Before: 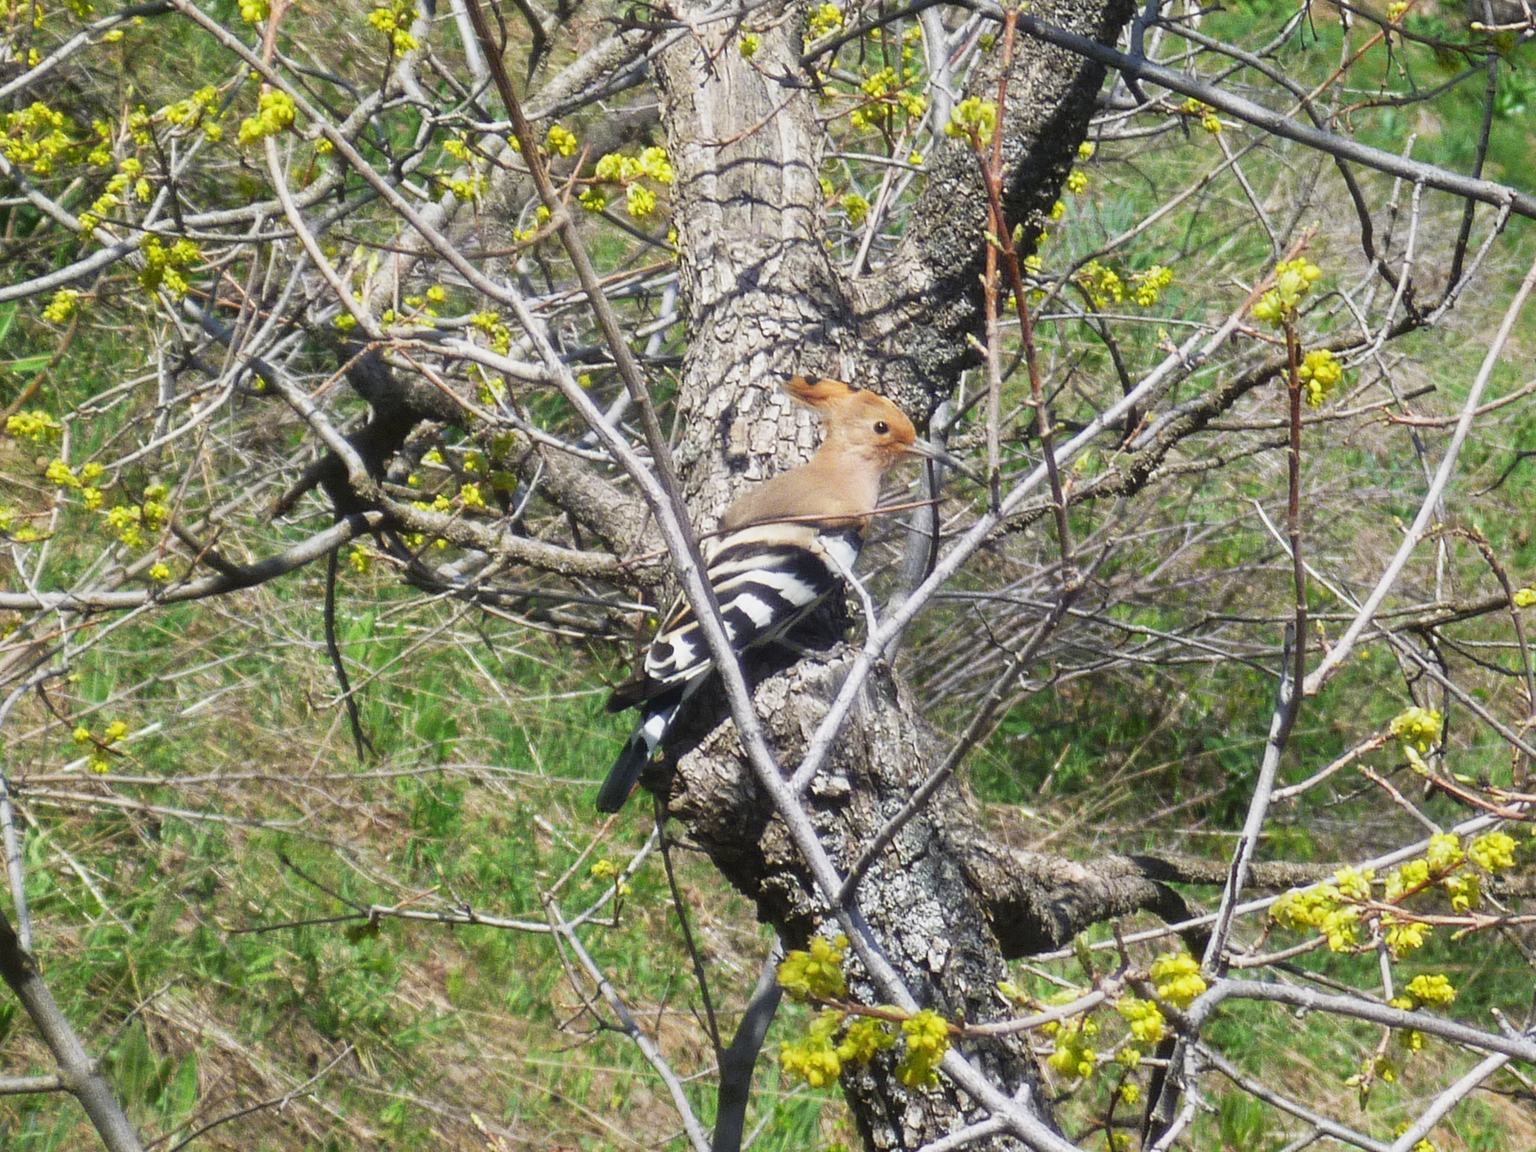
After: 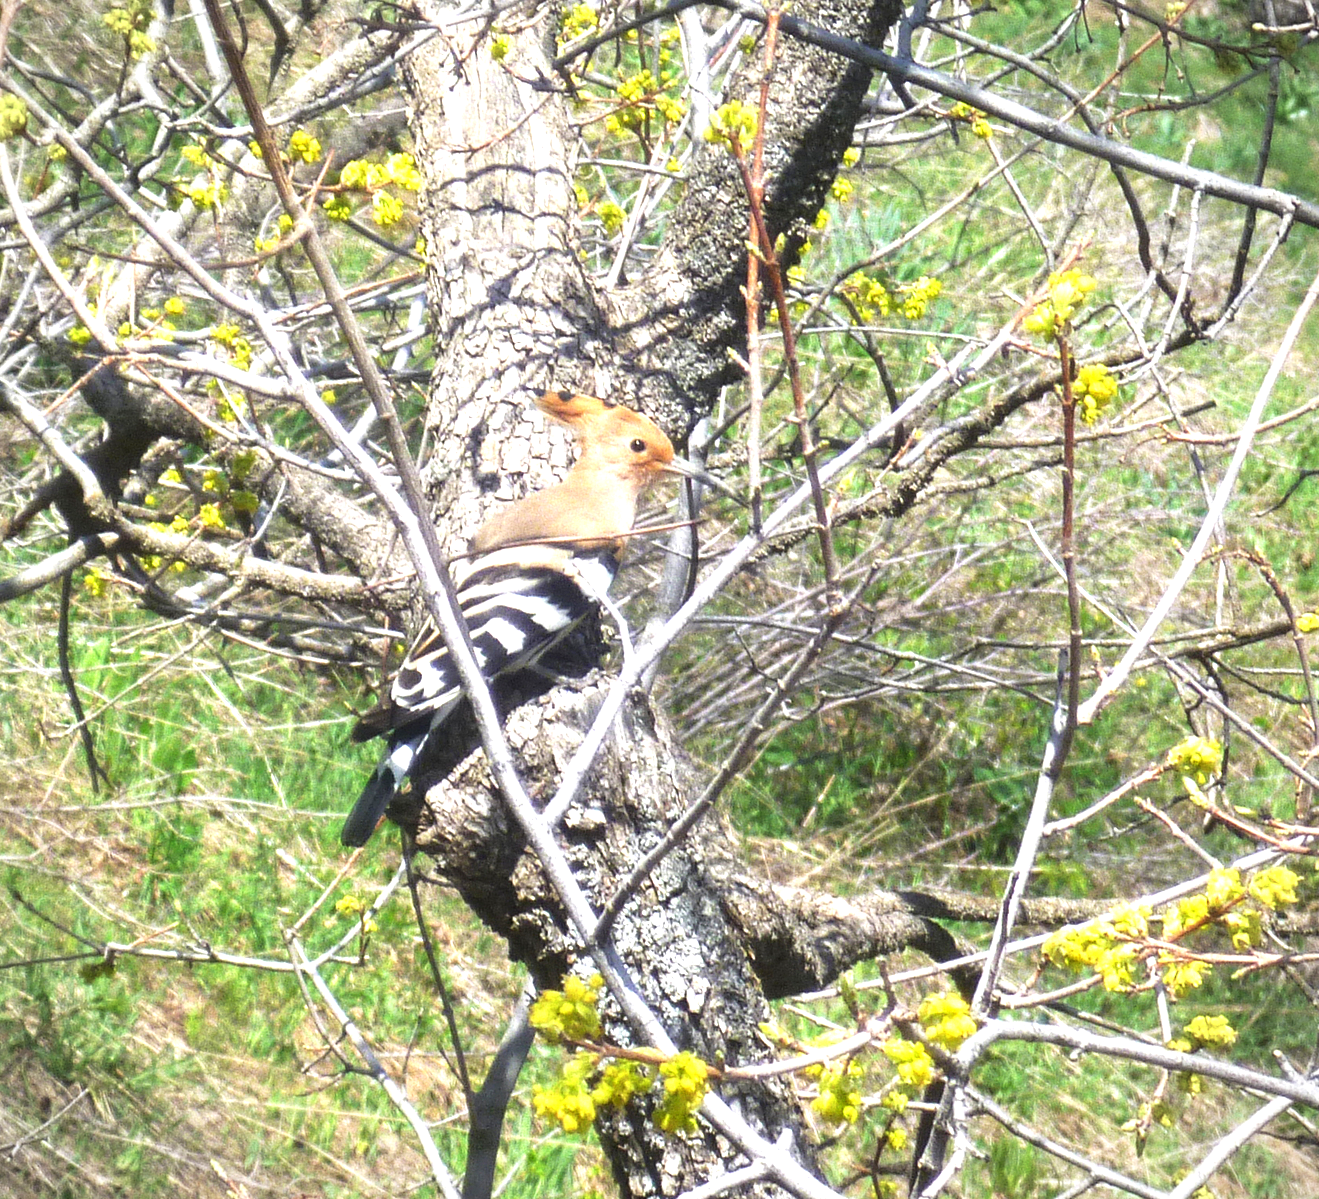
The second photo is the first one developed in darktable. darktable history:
exposure: exposure 1 EV, compensate exposure bias true, compensate highlight preservation false
crop: left 17.56%, bottom 0.047%
vignetting: fall-off start 97.37%, fall-off radius 78.09%, brightness -0.612, saturation -0.677, width/height ratio 1.108
